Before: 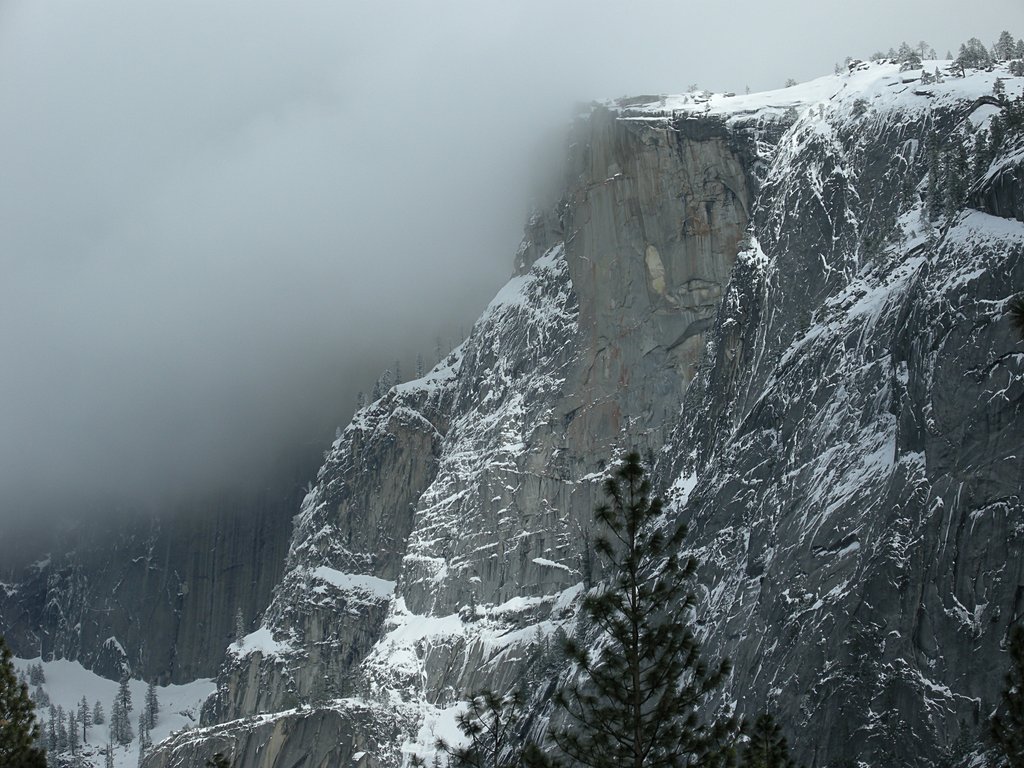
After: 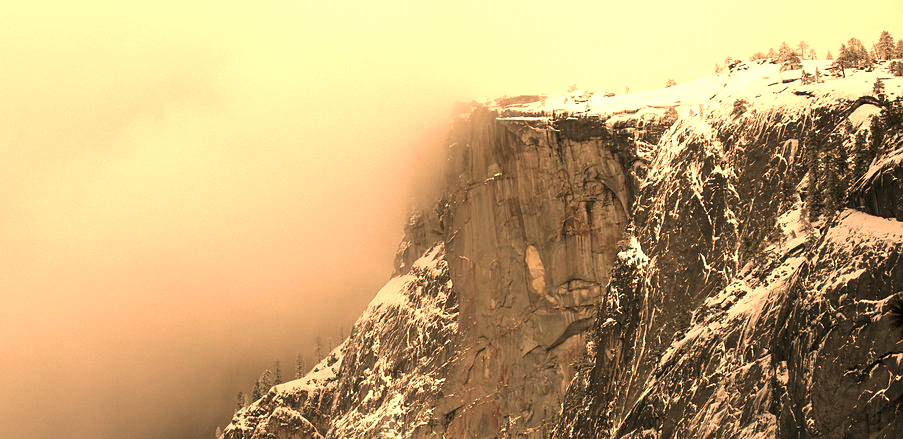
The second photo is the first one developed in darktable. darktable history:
crop and rotate: left 11.812%, bottom 42.776%
white balance: red 1.467, blue 0.684
velvia: on, module defaults
local contrast: highlights 100%, shadows 100%, detail 120%, midtone range 0.2
tone equalizer: -8 EV -0.75 EV, -7 EV -0.7 EV, -6 EV -0.6 EV, -5 EV -0.4 EV, -3 EV 0.4 EV, -2 EV 0.6 EV, -1 EV 0.7 EV, +0 EV 0.75 EV, edges refinement/feathering 500, mask exposure compensation -1.57 EV, preserve details no
